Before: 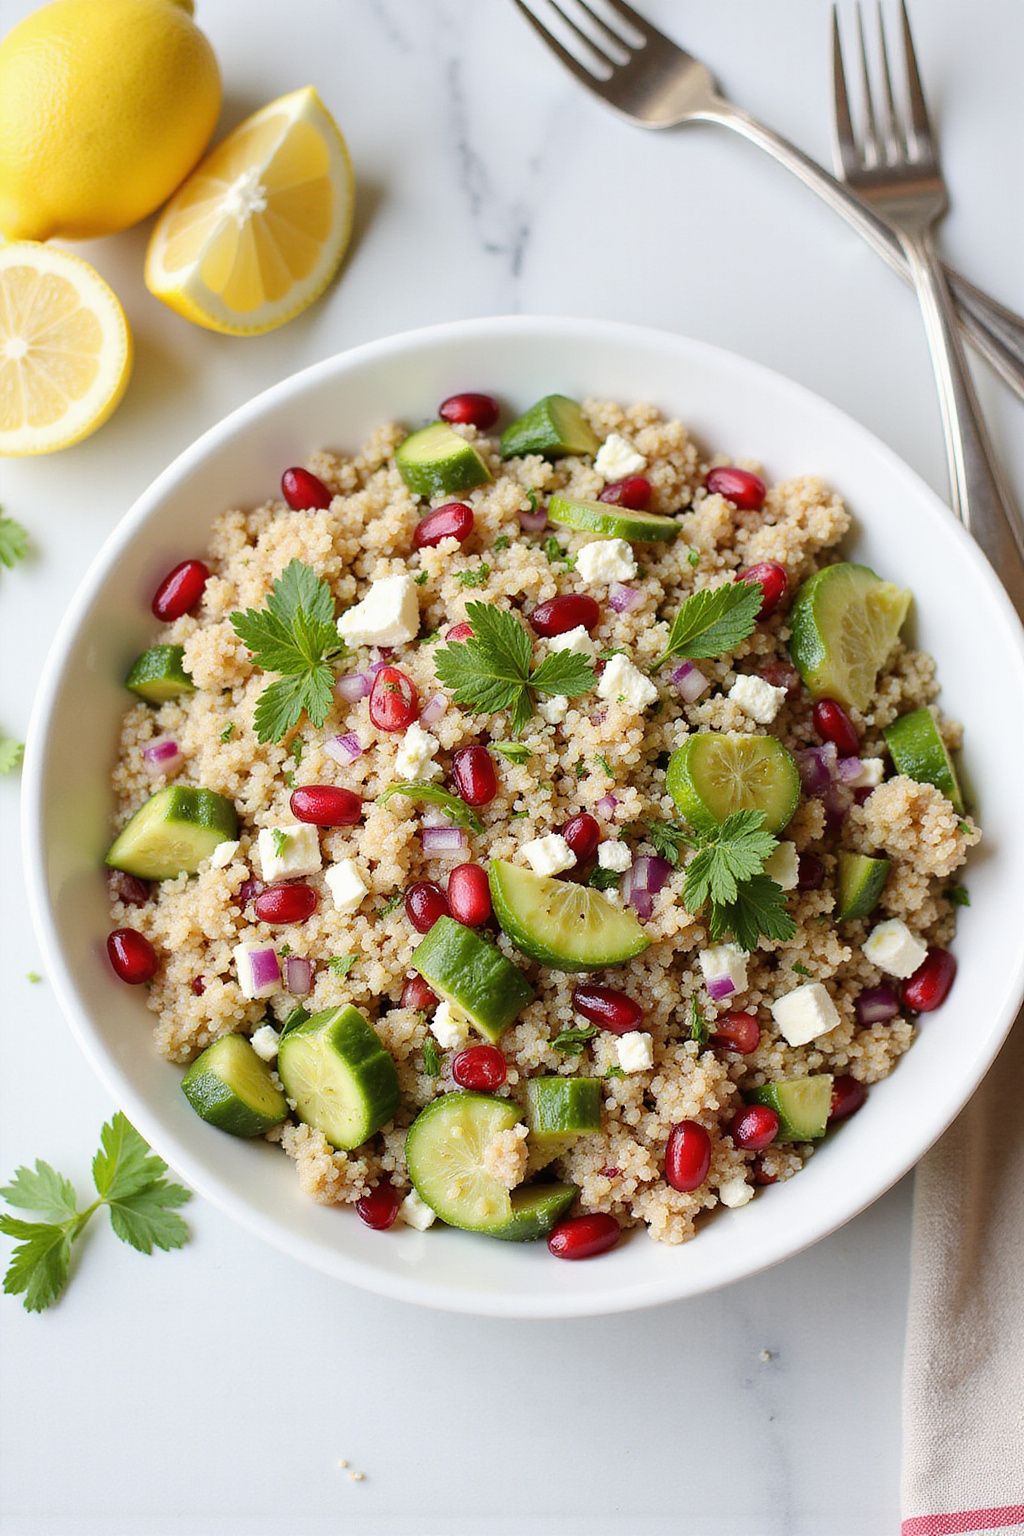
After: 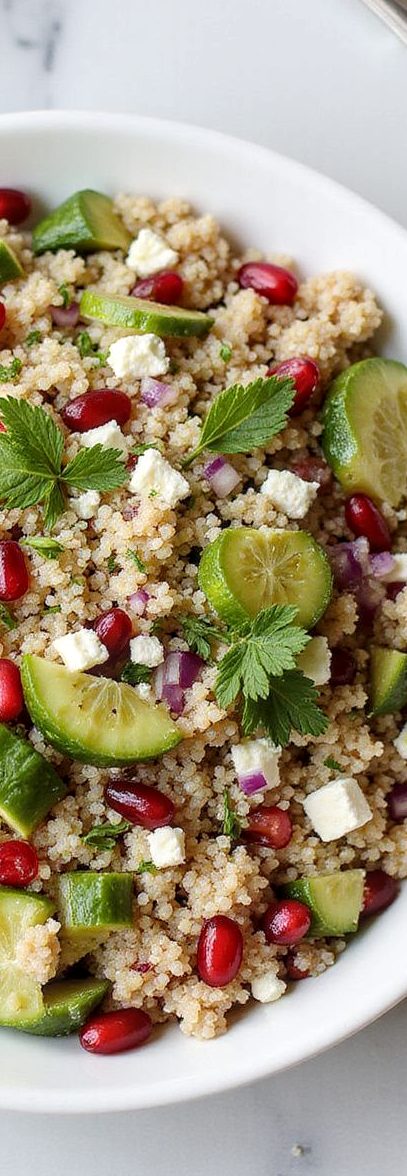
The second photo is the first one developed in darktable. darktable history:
local contrast: on, module defaults
crop: left 45.721%, top 13.393%, right 14.118%, bottom 10.01%
